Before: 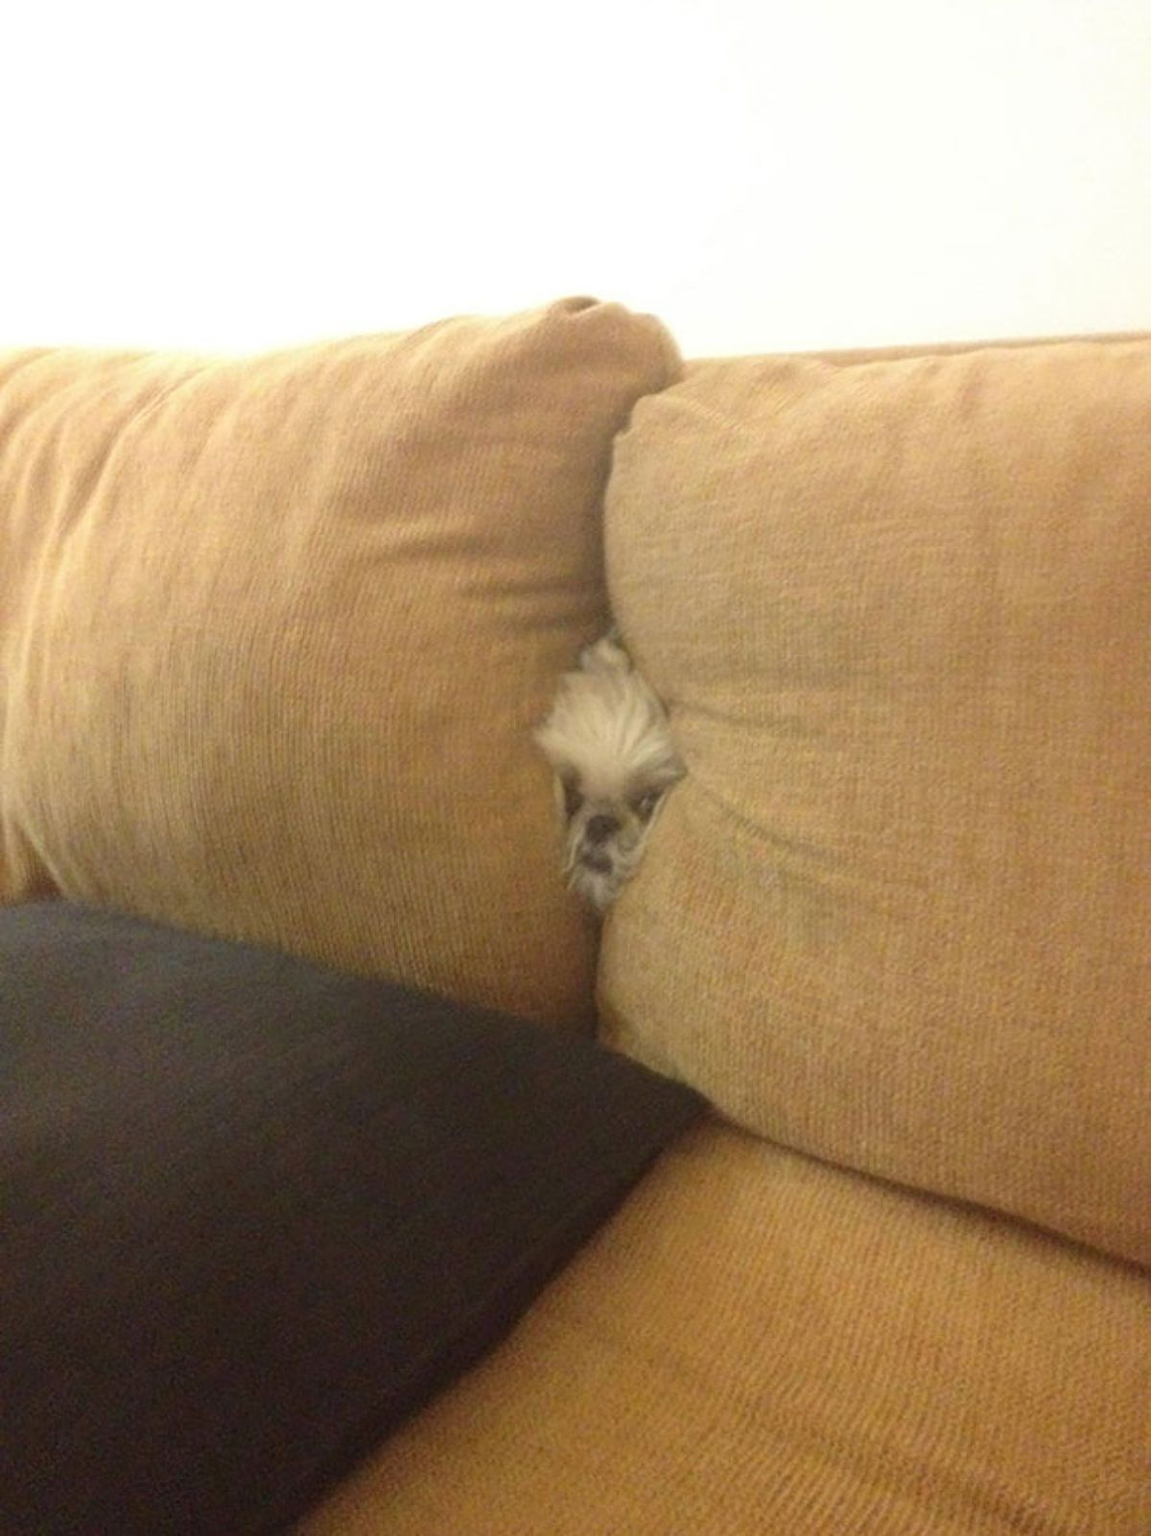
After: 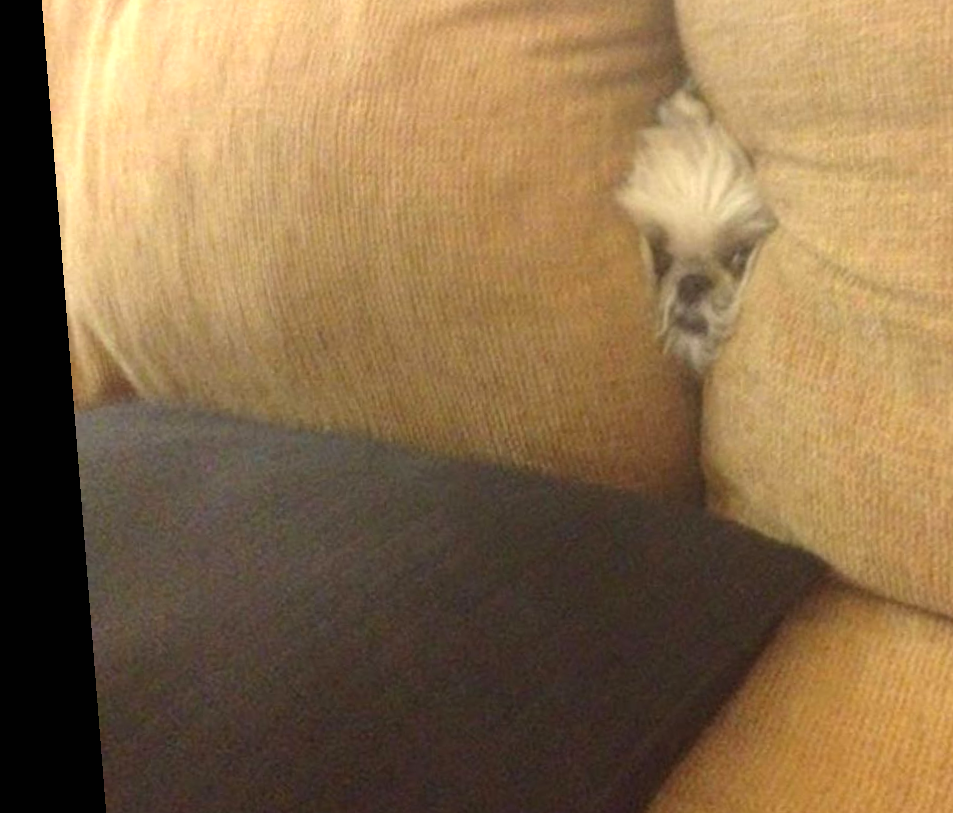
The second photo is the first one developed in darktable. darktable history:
rotate and perspective: rotation -4.2°, shear 0.006, automatic cropping off
crop: top 36.498%, right 27.964%, bottom 14.995%
exposure: black level correction 0, exposure 0.5 EV, compensate exposure bias true, compensate highlight preservation false
